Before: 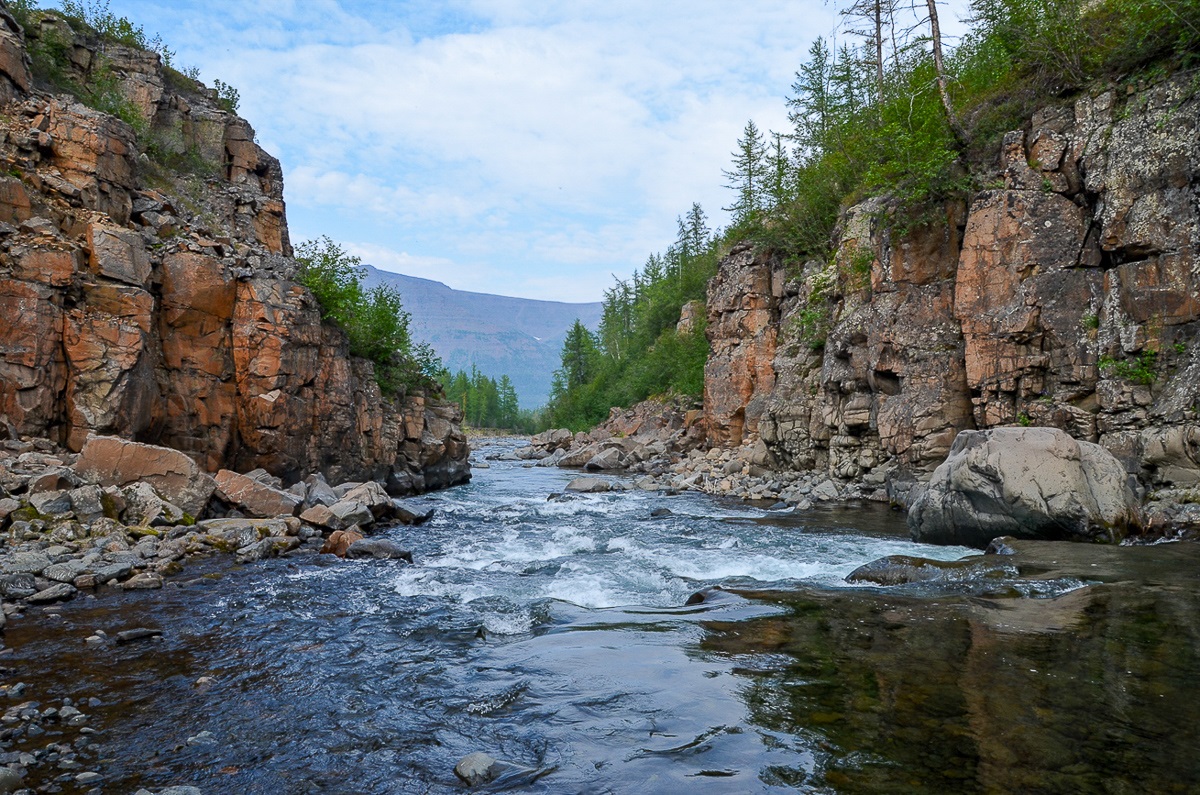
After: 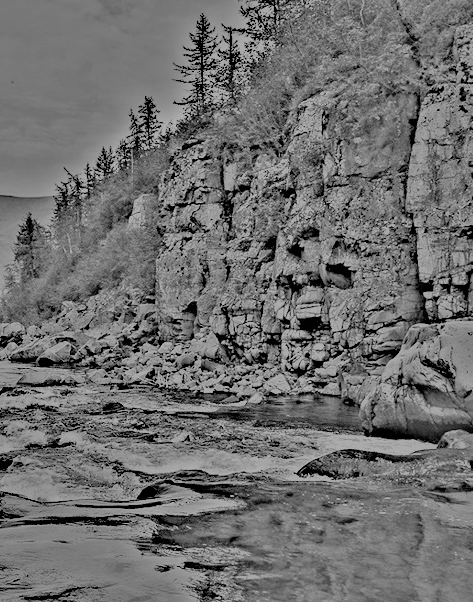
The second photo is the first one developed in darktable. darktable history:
shadows and highlights: highlights -60
crop: left 45.721%, top 13.393%, right 14.118%, bottom 10.01%
filmic rgb: black relative exposure -4.42 EV, white relative exposure 6.58 EV, hardness 1.85, contrast 0.5
highpass: on, module defaults
